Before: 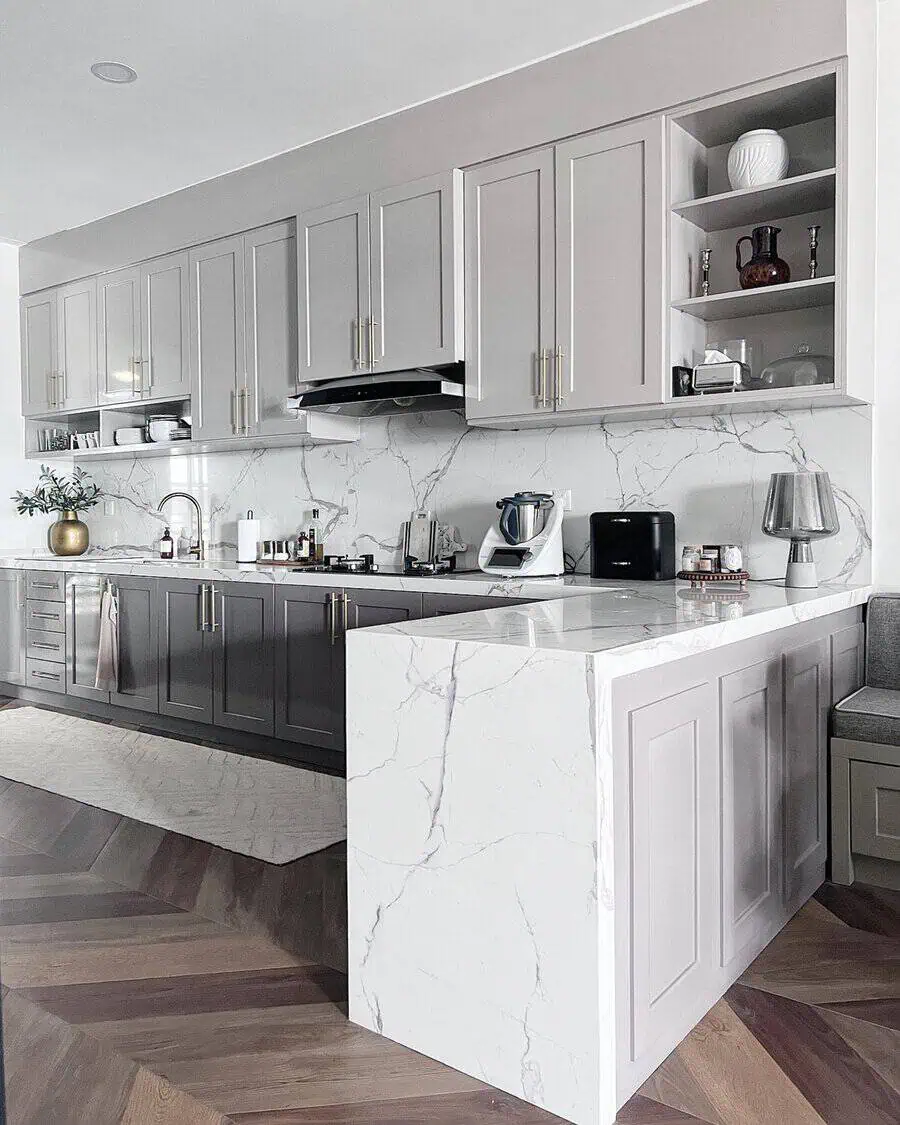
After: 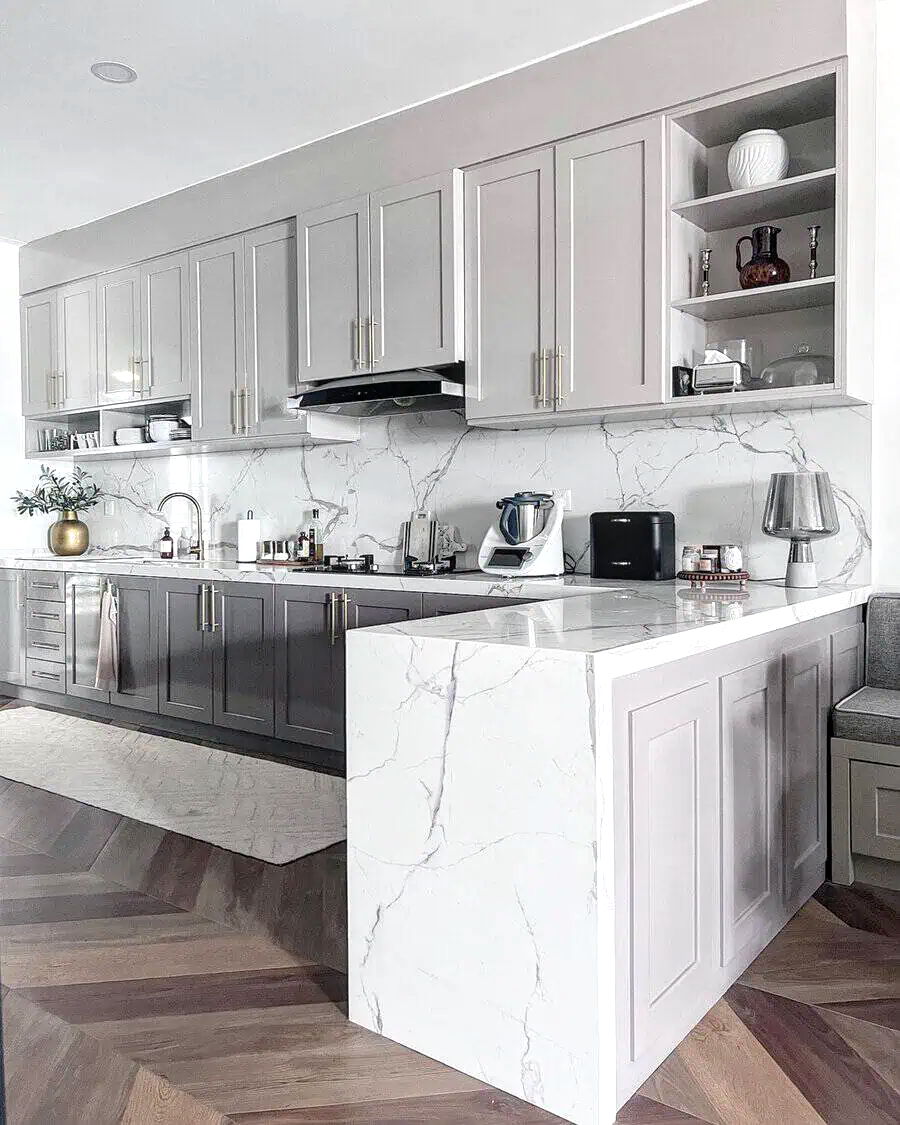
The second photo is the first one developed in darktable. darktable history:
exposure: black level correction 0.005, exposure 0.282 EV, compensate exposure bias true, compensate highlight preservation false
local contrast: detail 110%
